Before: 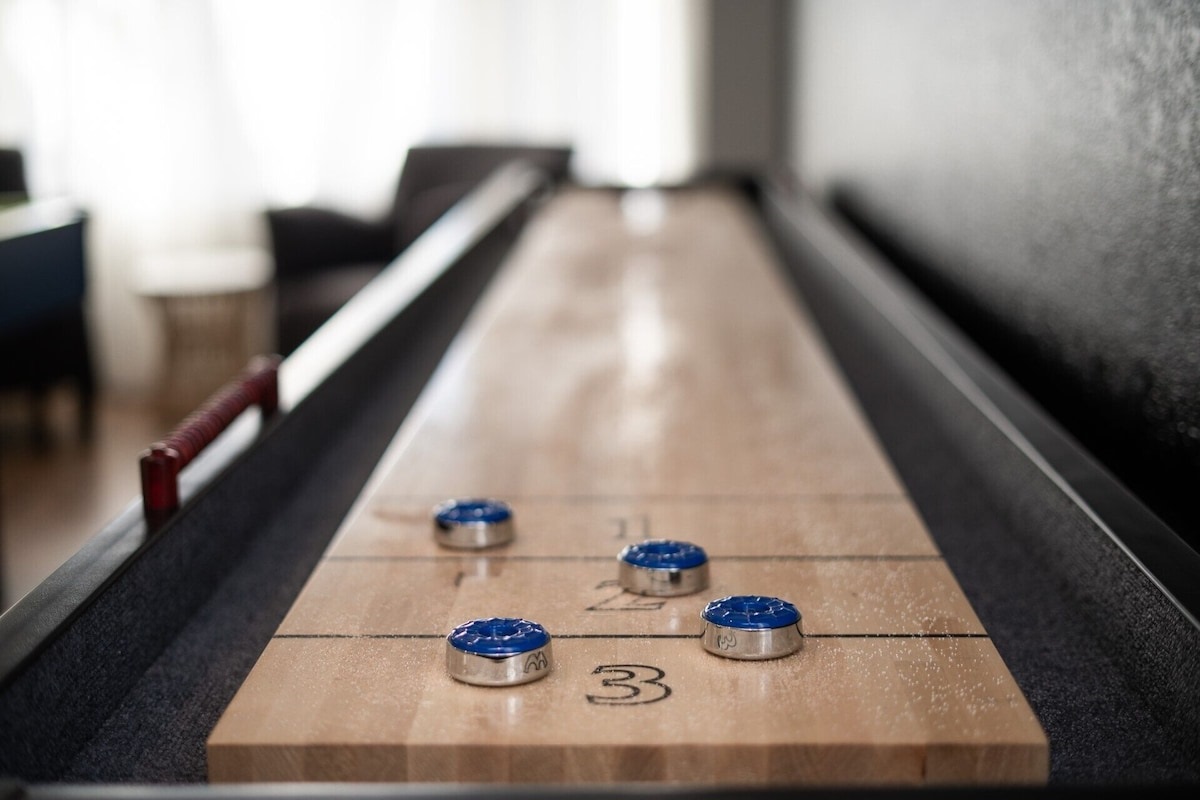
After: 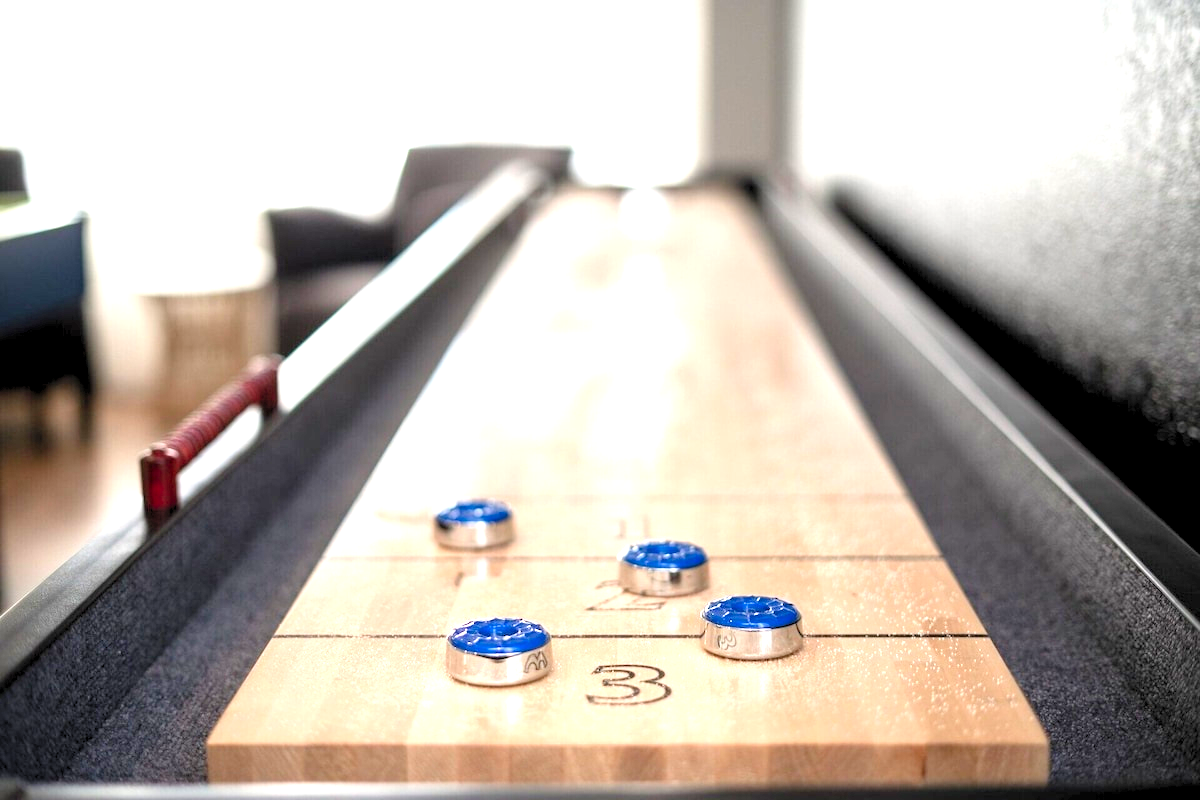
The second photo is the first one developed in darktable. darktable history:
tone equalizer: on, module defaults
levels: black 3.83%, white 90.64%, levels [0.044, 0.416, 0.908]
exposure: exposure 1.089 EV, compensate highlight preservation false
